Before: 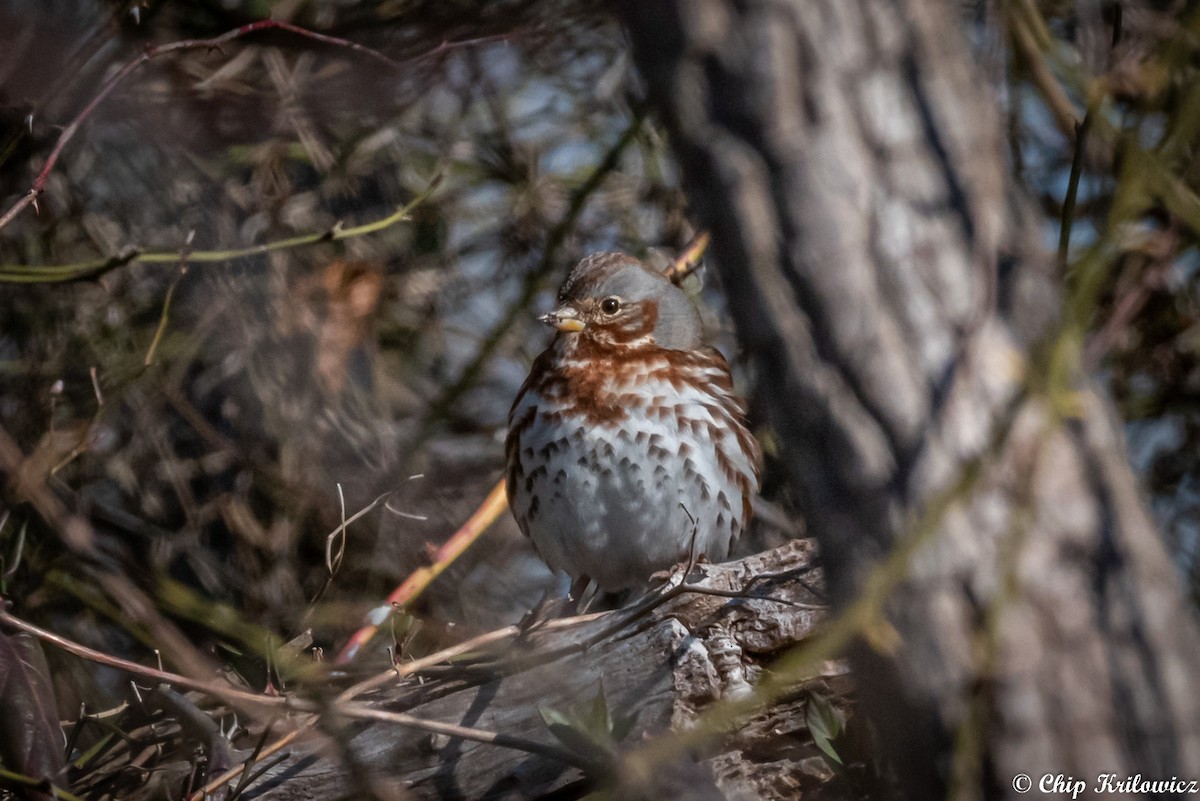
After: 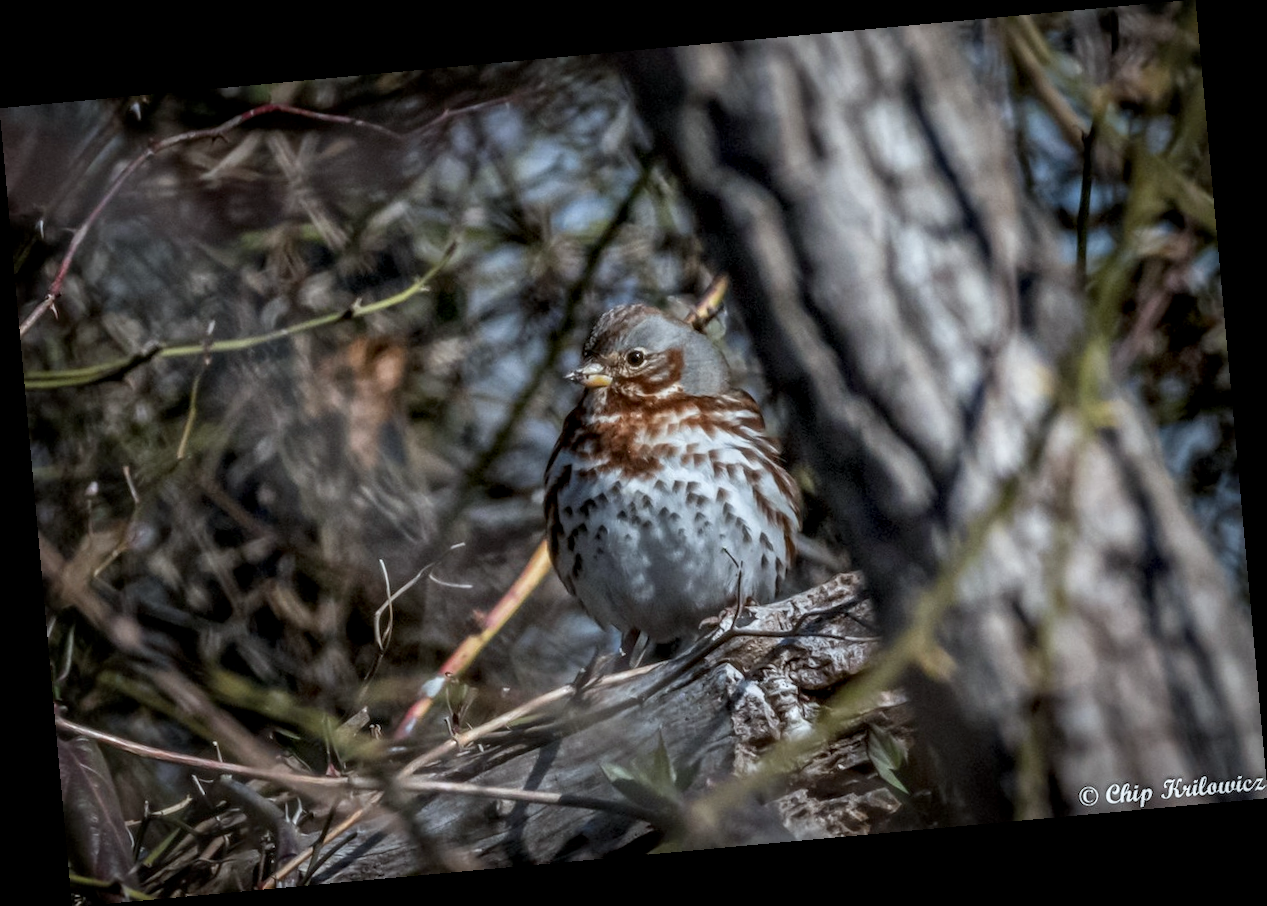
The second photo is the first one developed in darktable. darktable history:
rotate and perspective: rotation -5.2°, automatic cropping off
sigmoid: contrast 1.22, skew 0.65
white balance: red 0.925, blue 1.046
local contrast: detail 144%
